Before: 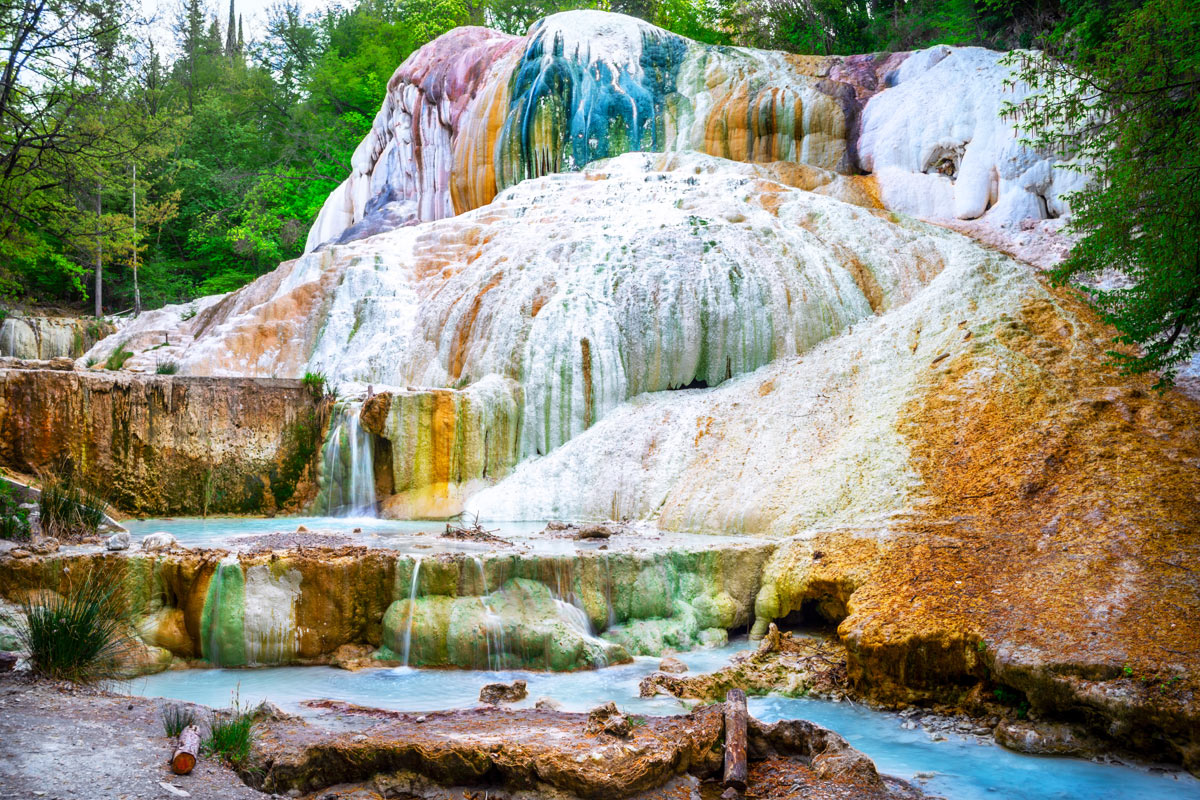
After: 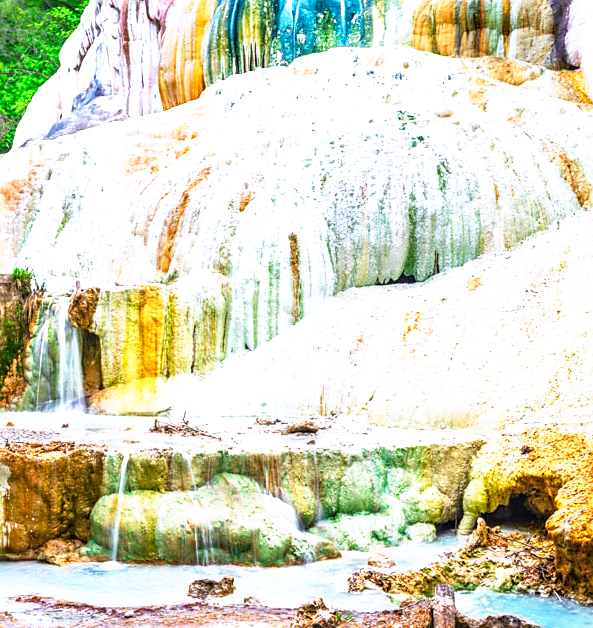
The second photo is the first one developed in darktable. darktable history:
base curve: curves: ch0 [(0, 0) (0.495, 0.917) (1, 1)], preserve colors none
crop and rotate: angle 0.02°, left 24.353%, top 13.219%, right 26.156%, bottom 8.224%
sharpen: radius 1.864, amount 0.398, threshold 1.271
local contrast: on, module defaults
